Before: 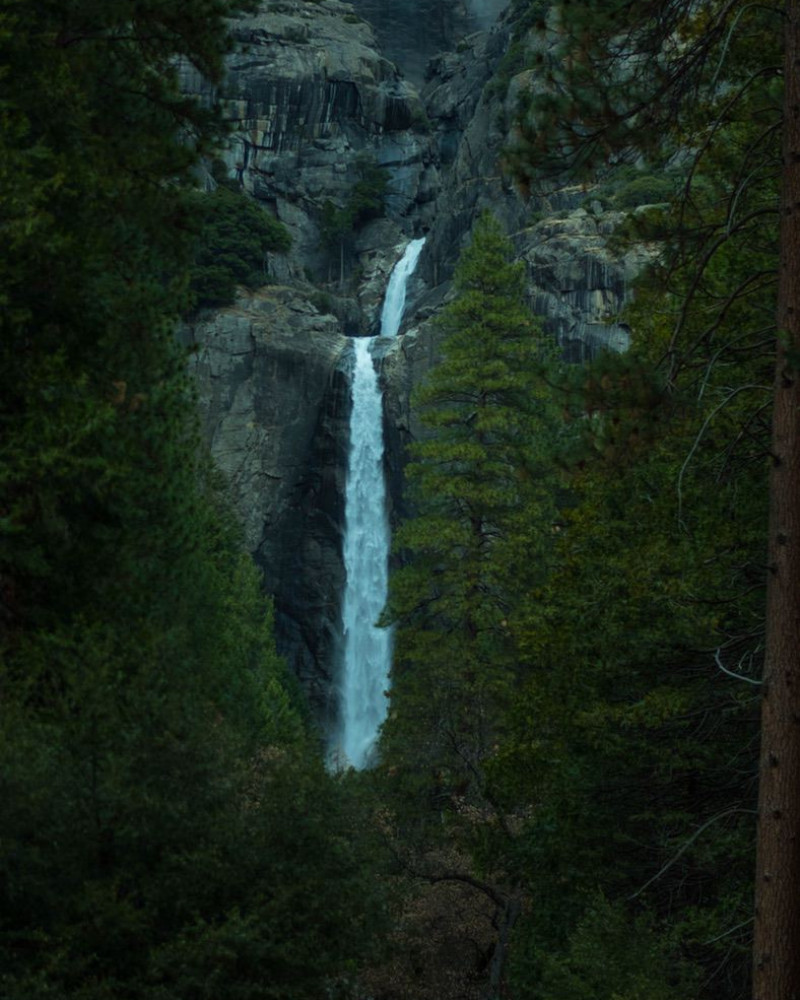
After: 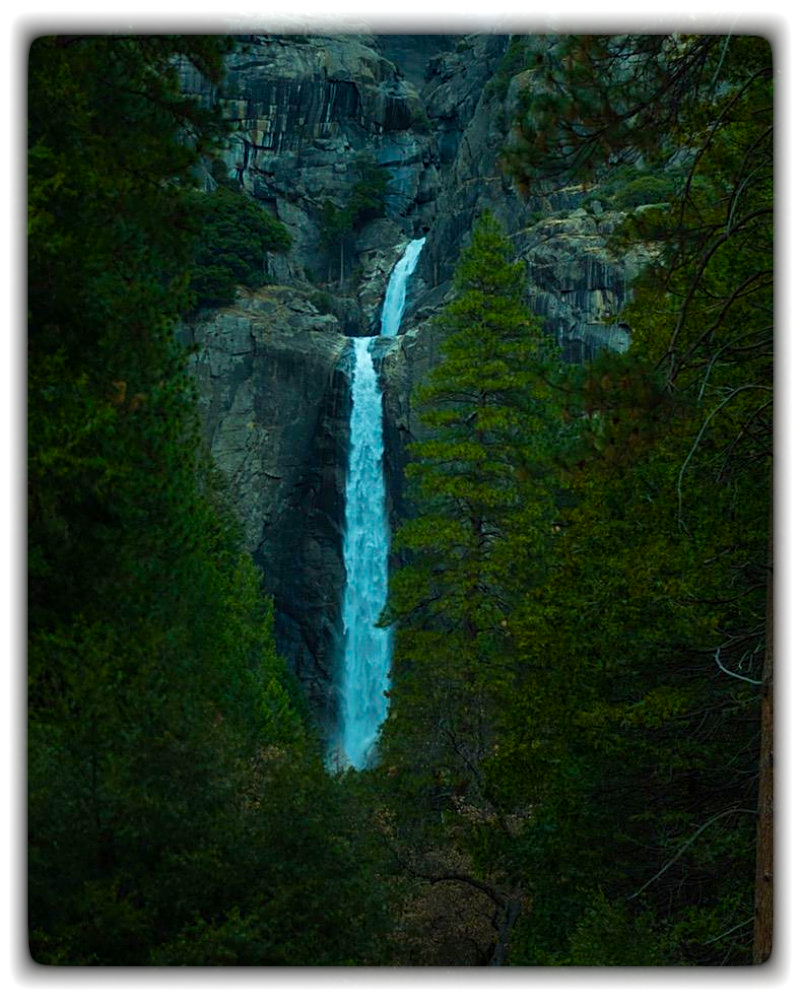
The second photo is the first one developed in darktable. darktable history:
color balance rgb: linear chroma grading › global chroma 15%, perceptual saturation grading › global saturation 30%
vignetting: fall-off start 93%, fall-off radius 5%, brightness 1, saturation -0.49, automatic ratio true, width/height ratio 1.332, shape 0.04, unbound false
contrast brightness saturation: contrast 0.04, saturation 0.07
sharpen: on, module defaults
